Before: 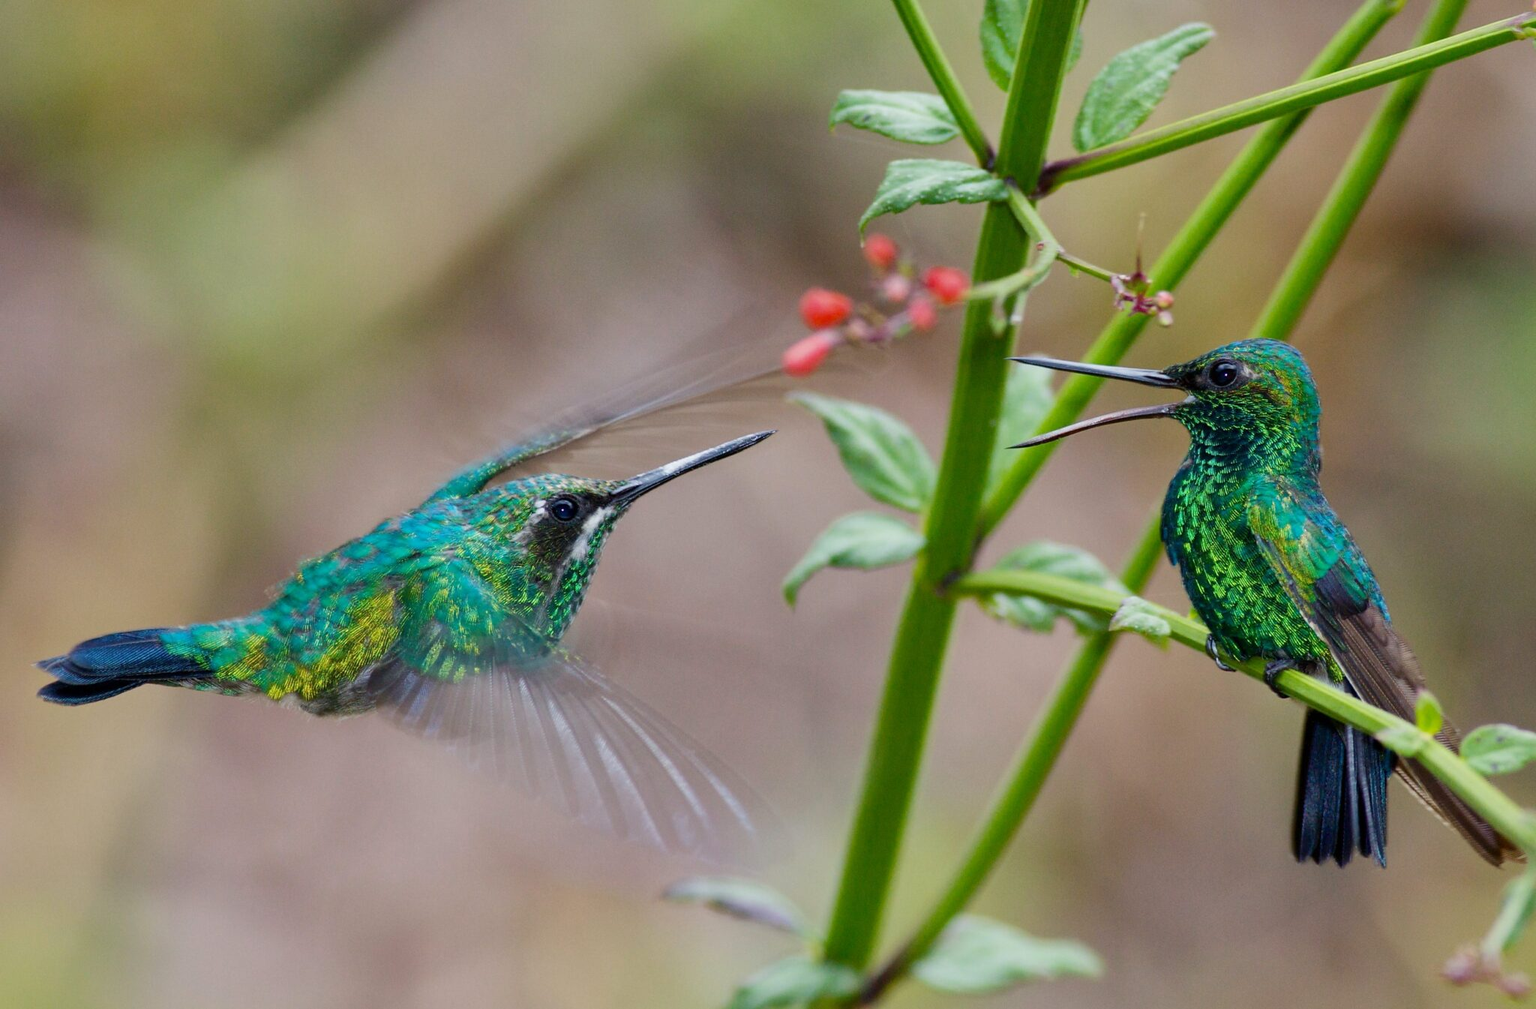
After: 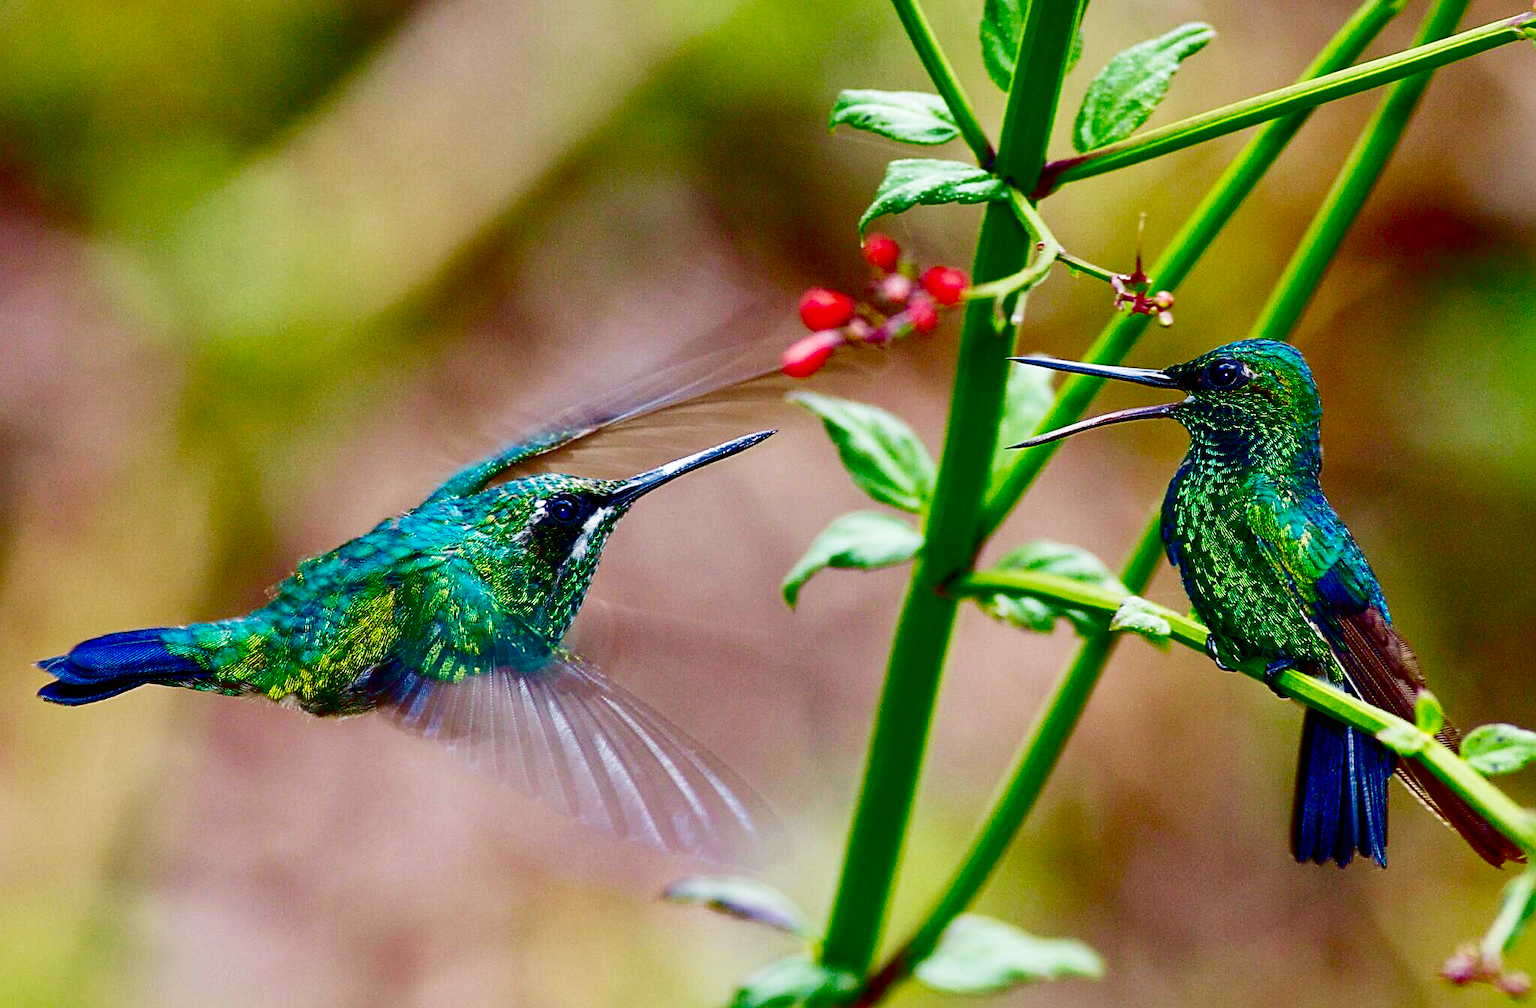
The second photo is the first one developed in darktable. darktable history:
velvia: on, module defaults
sharpen: amount 0.75
contrast brightness saturation: brightness -1, saturation 1
base curve: curves: ch0 [(0, 0.003) (0.001, 0.002) (0.006, 0.004) (0.02, 0.022) (0.048, 0.086) (0.094, 0.234) (0.162, 0.431) (0.258, 0.629) (0.385, 0.8) (0.548, 0.918) (0.751, 0.988) (1, 1)], preserve colors none
